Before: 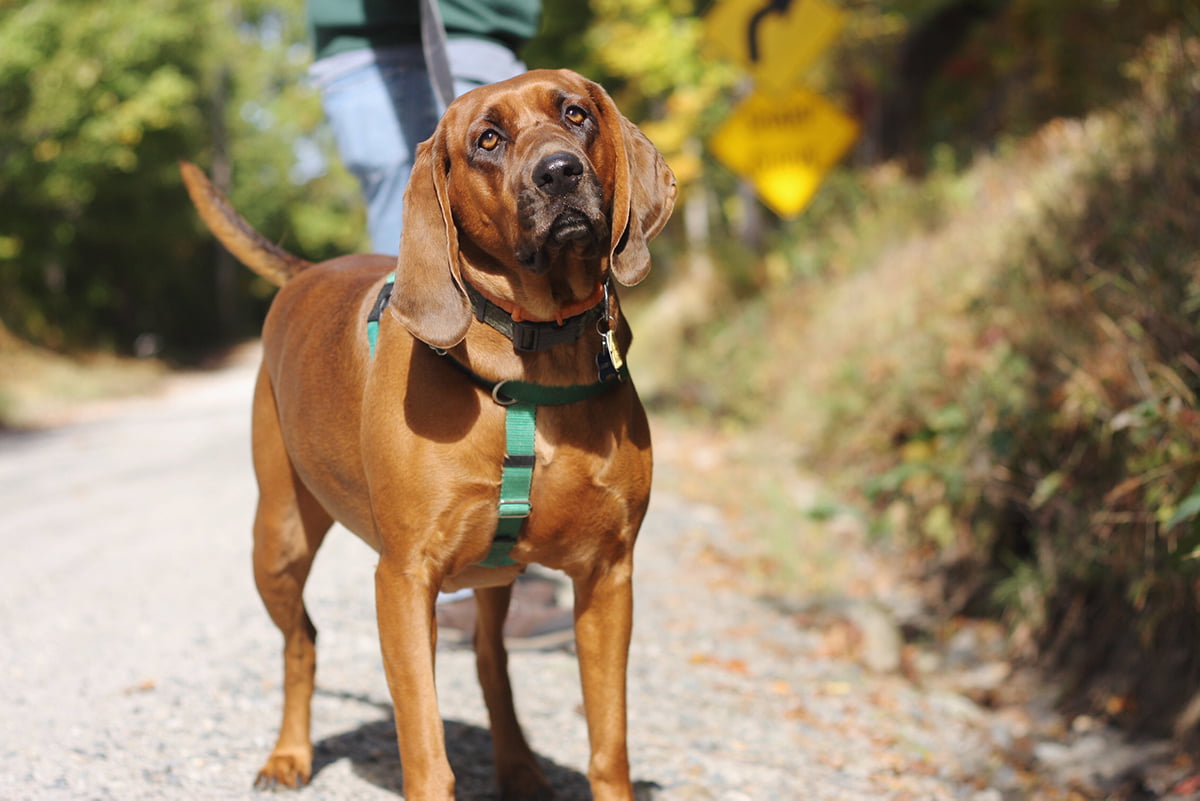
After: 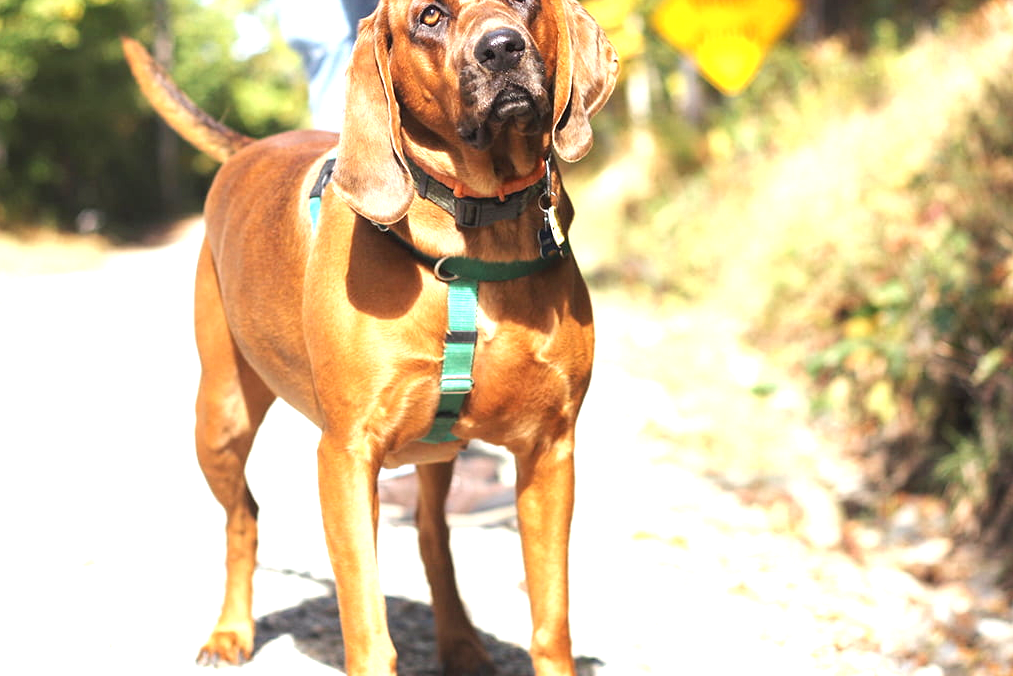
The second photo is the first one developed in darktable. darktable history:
crop and rotate: left 4.842%, top 15.51%, right 10.668%
local contrast: highlights 100%, shadows 100%, detail 120%, midtone range 0.2
exposure: black level correction 0, exposure 1.3 EV, compensate highlight preservation false
